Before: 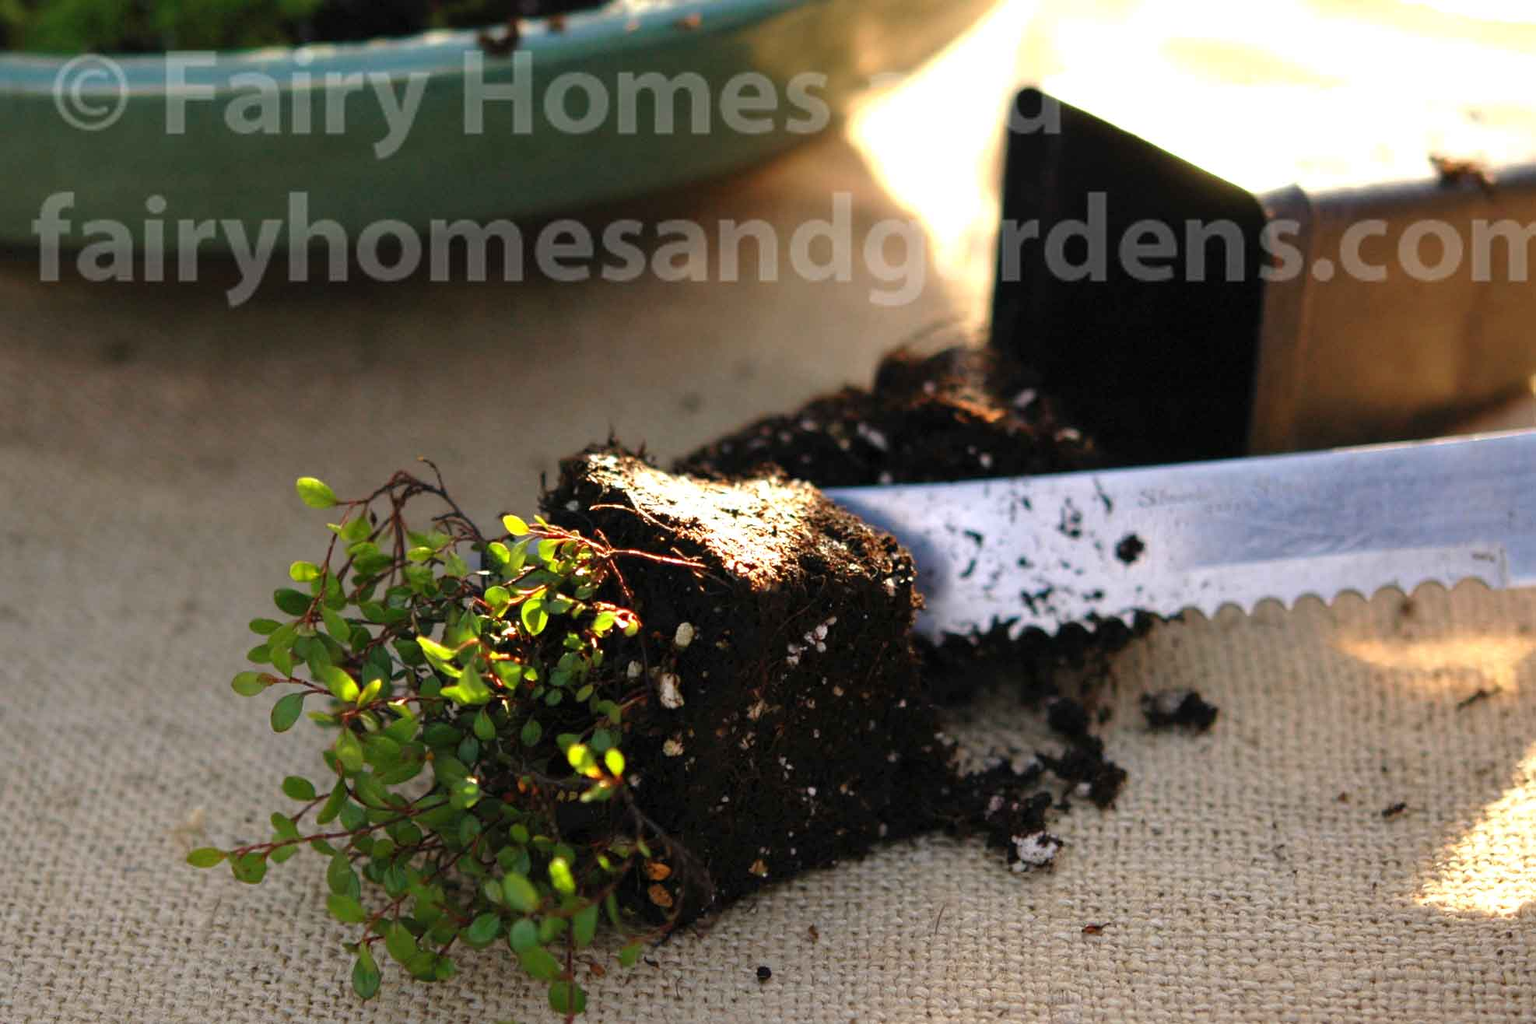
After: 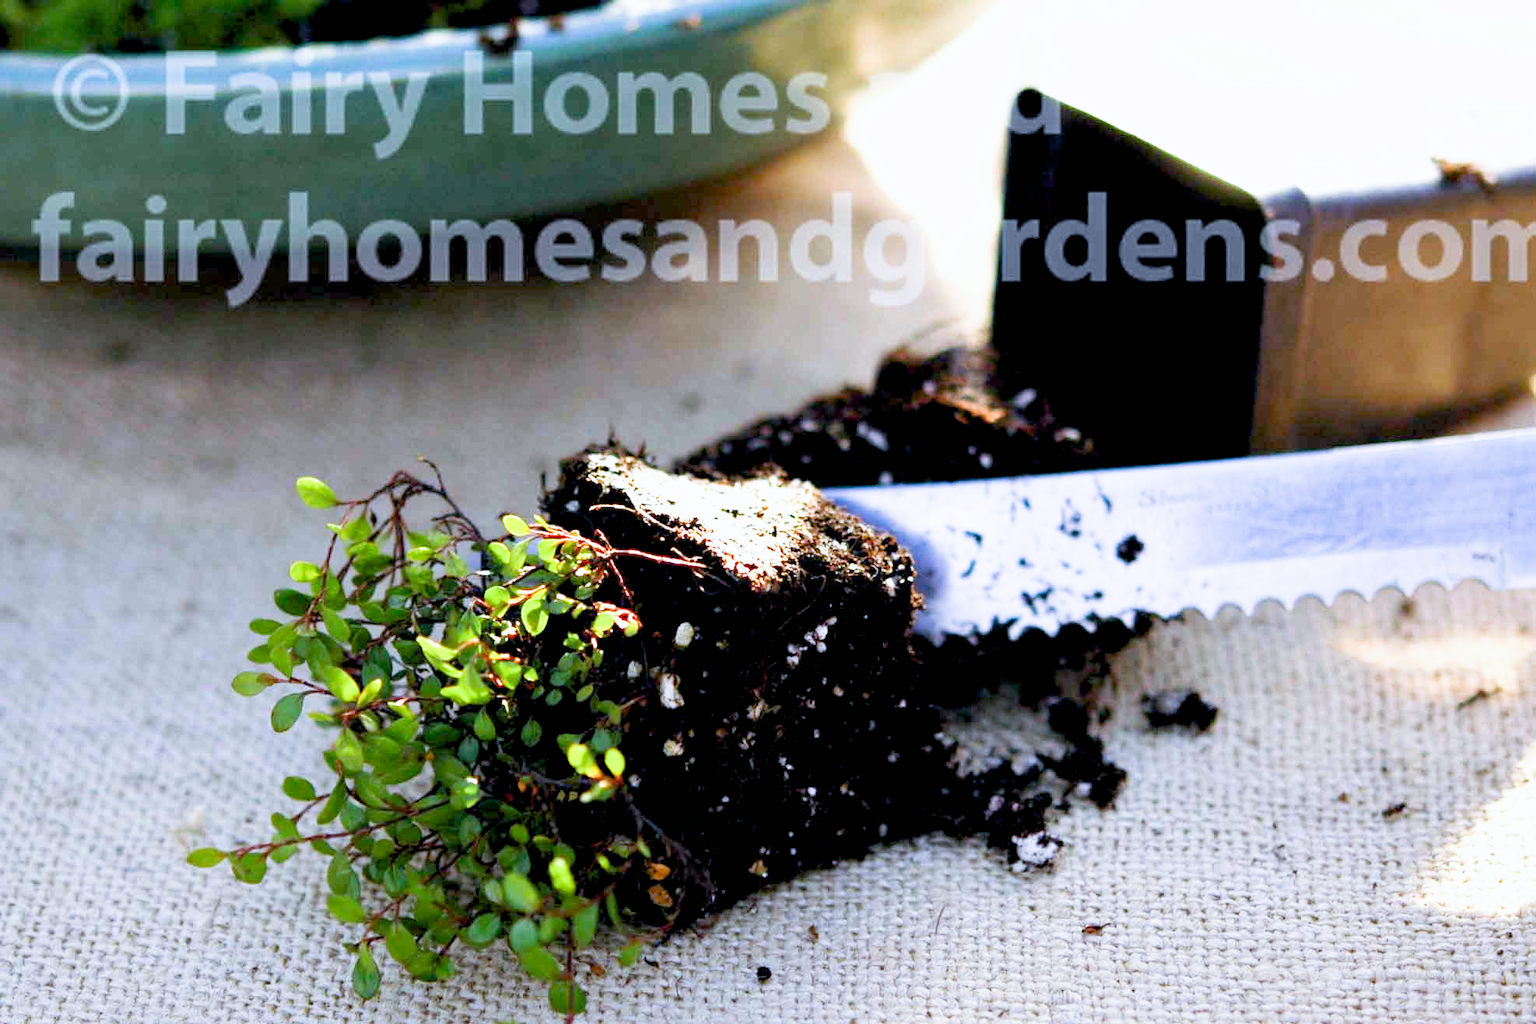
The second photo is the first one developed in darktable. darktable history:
exposure: black level correction 0.009, exposure 1.425 EV, compensate highlight preservation false
sigmoid: contrast 1.22, skew 0.65
white balance: red 0.871, blue 1.249
